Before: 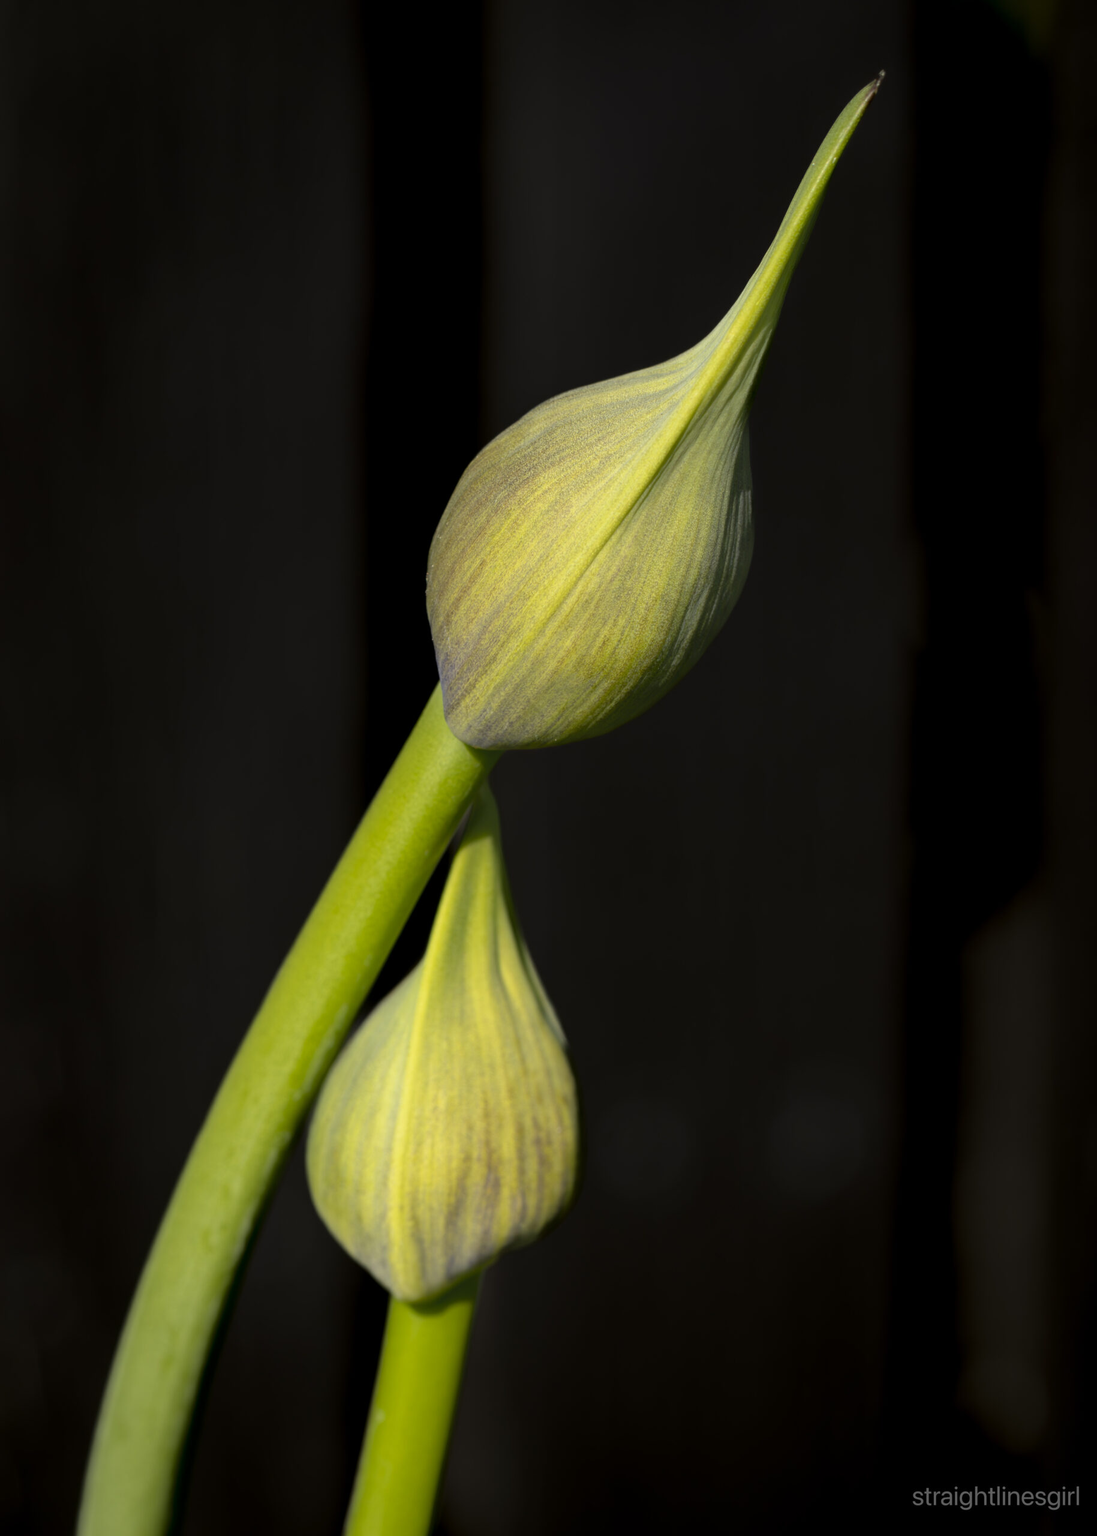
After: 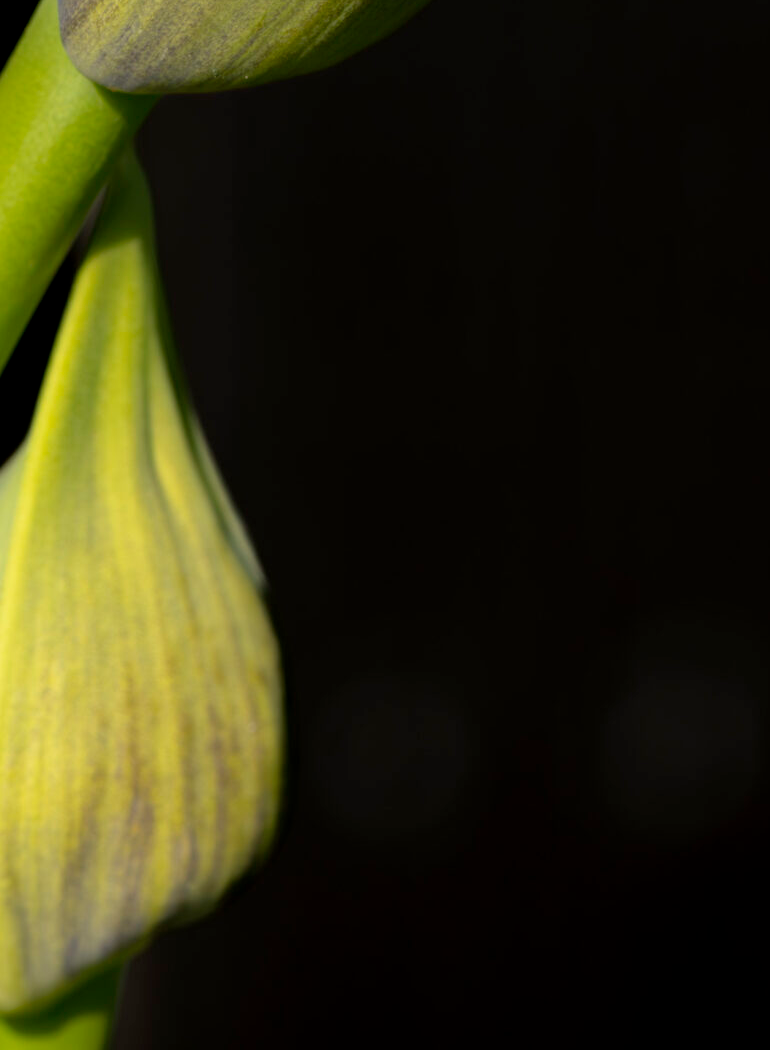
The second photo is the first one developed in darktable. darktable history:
crop: left 37.221%, top 45.169%, right 20.63%, bottom 13.777%
exposure: black level correction 0.001, compensate highlight preservation false
